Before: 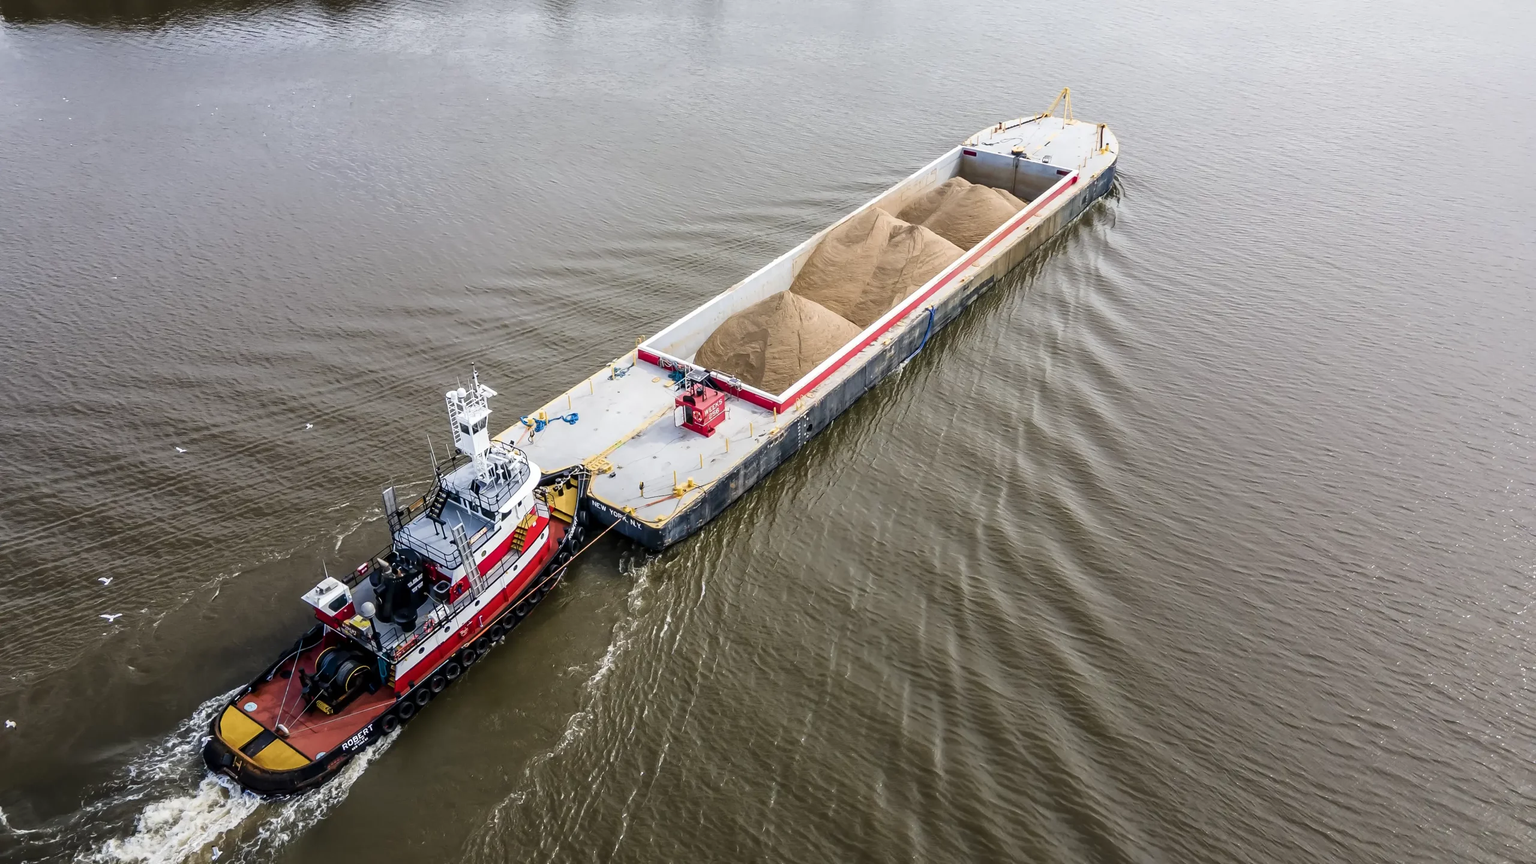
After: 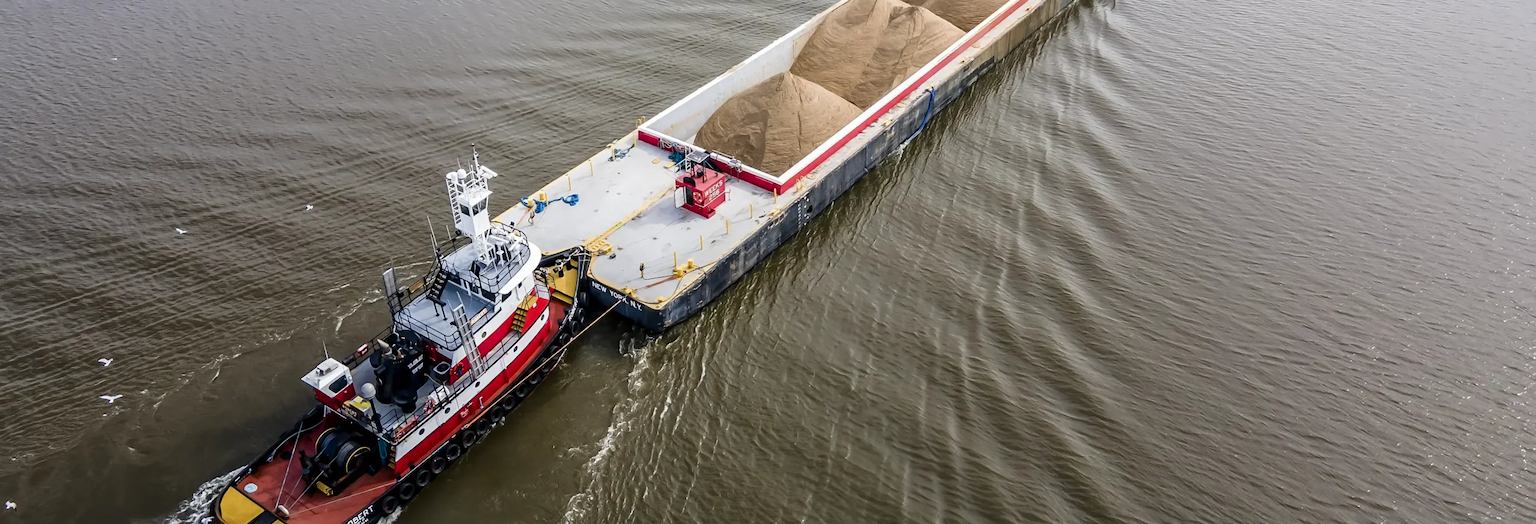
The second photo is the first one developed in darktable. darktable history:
crop and rotate: top 25.357%, bottom 13.942%
contrast brightness saturation: contrast 0.03, brightness -0.04
